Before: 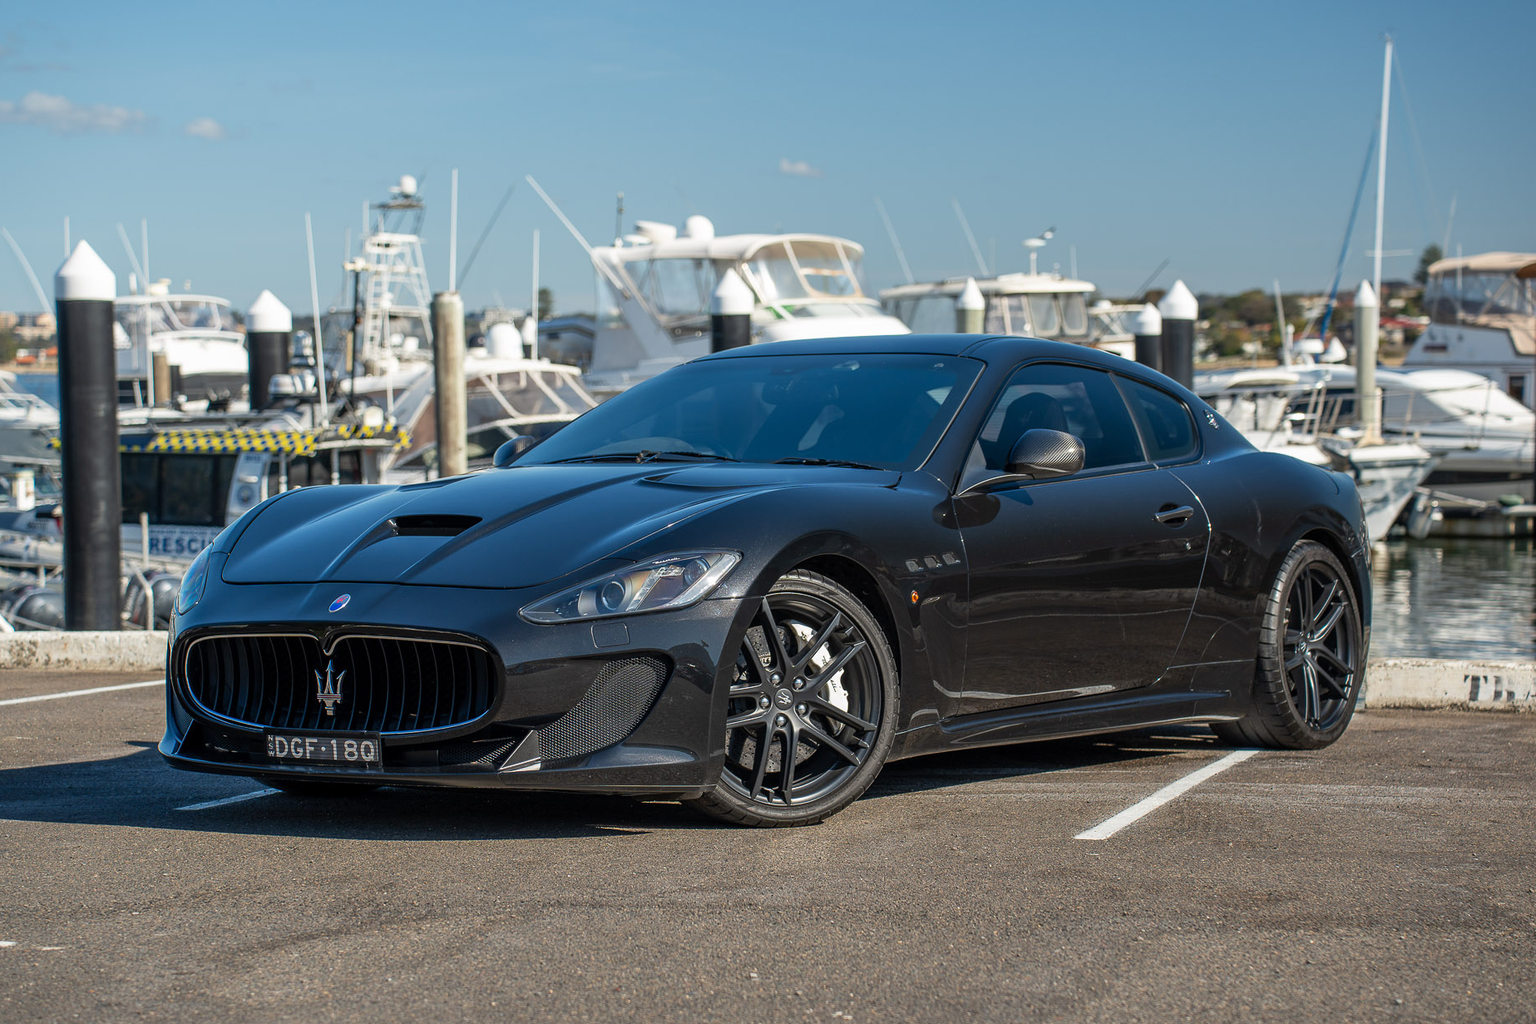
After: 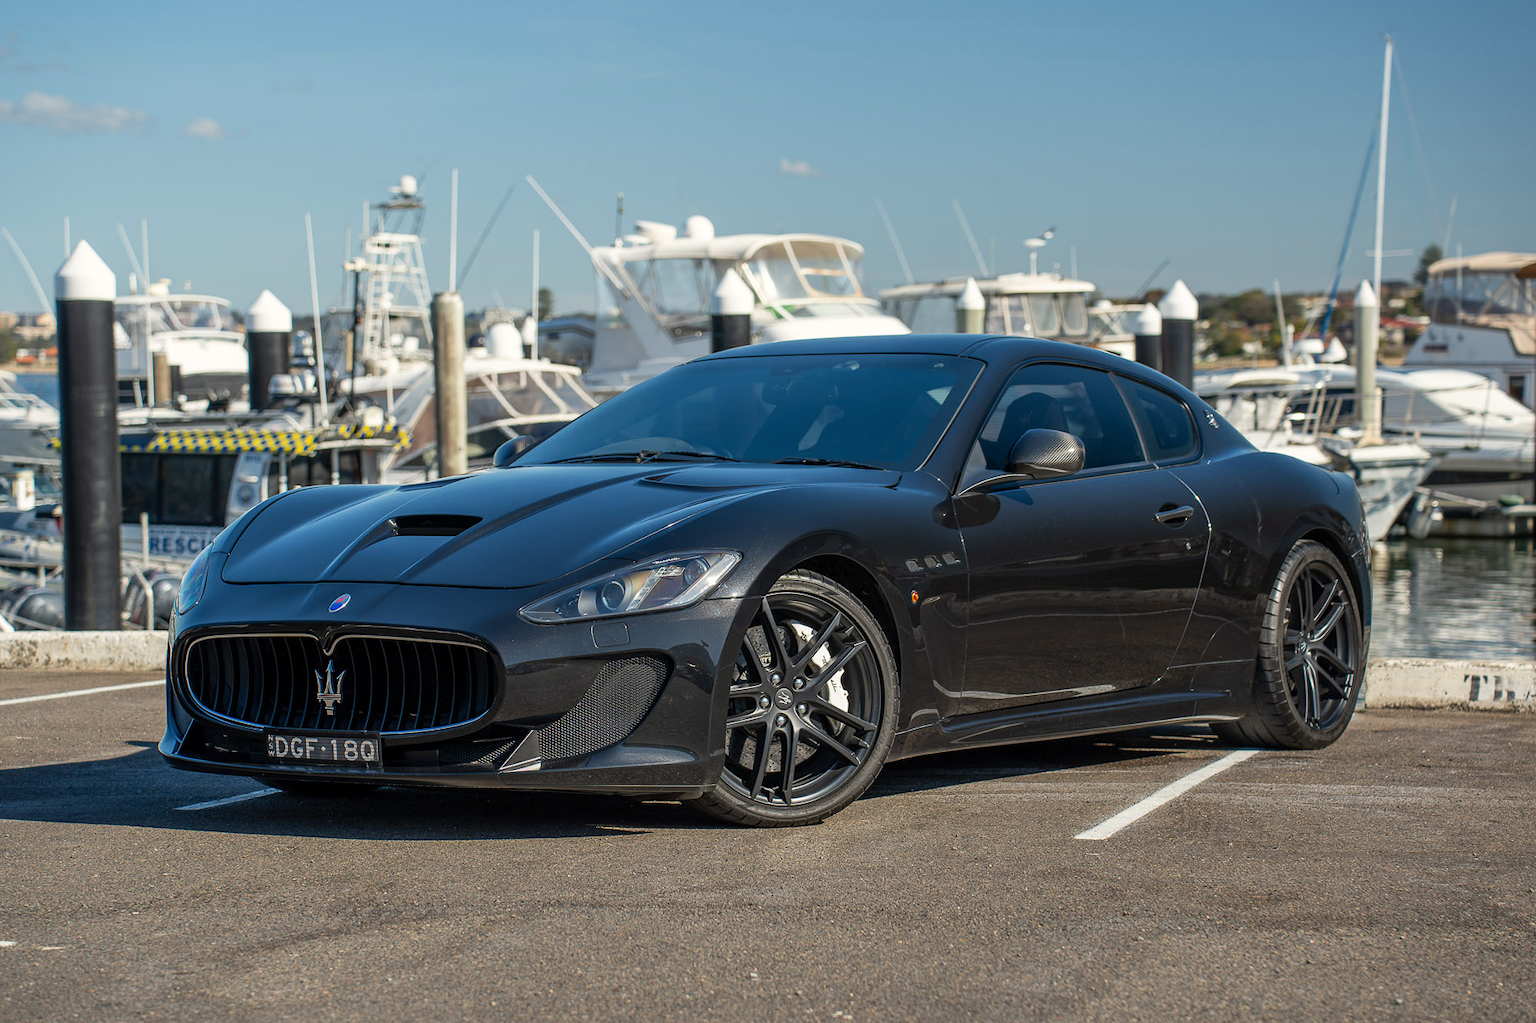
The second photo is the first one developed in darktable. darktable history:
color correction: highlights b* 3
exposure: compensate highlight preservation false
